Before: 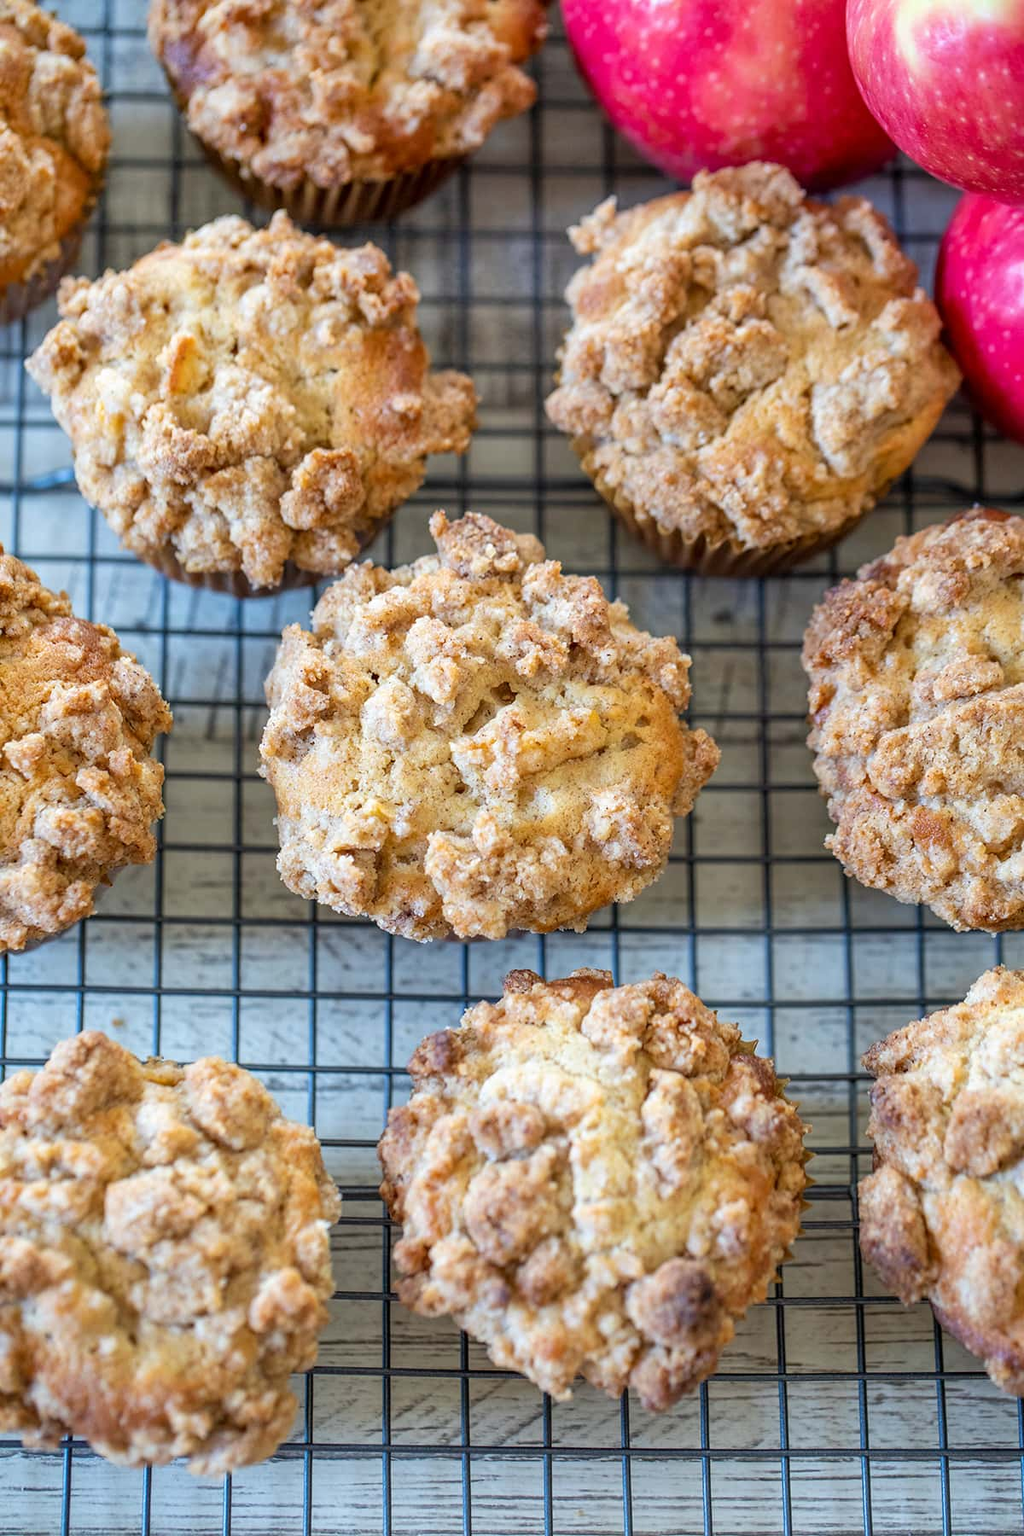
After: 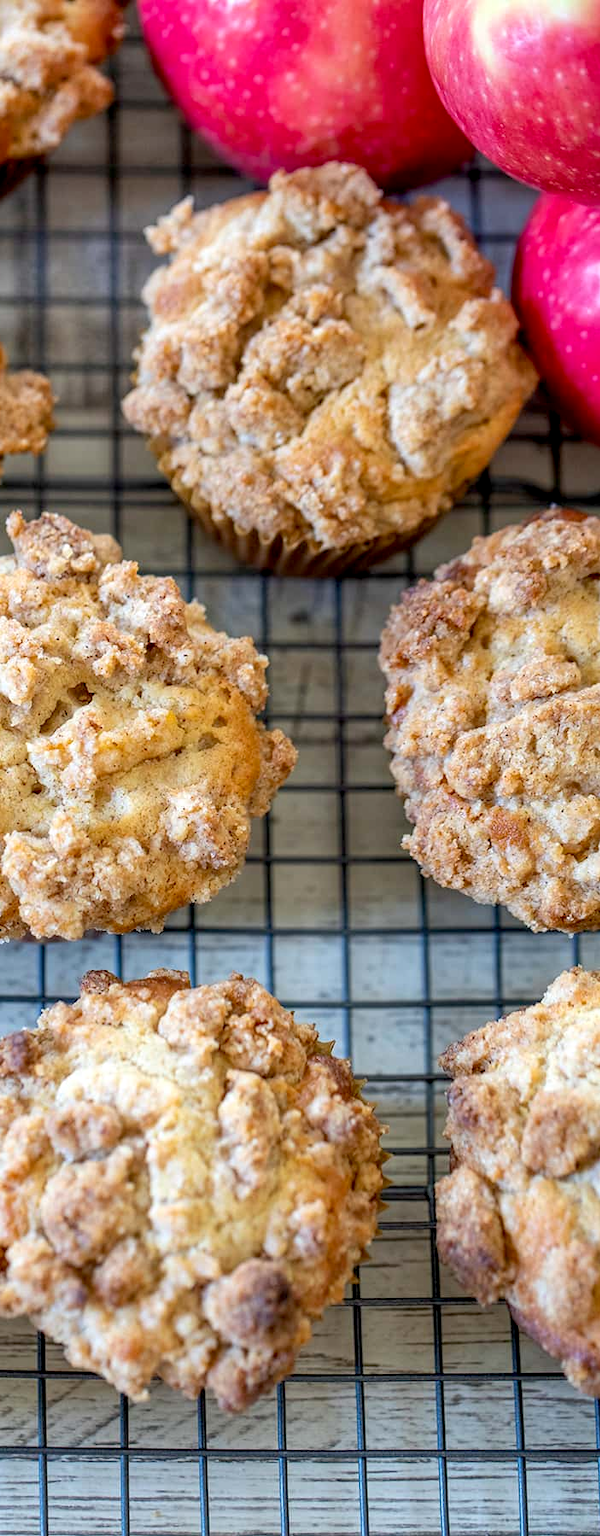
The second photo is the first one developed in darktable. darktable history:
exposure: black level correction 0.007, exposure 0.093 EV, compensate highlight preservation false
crop: left 41.402%
